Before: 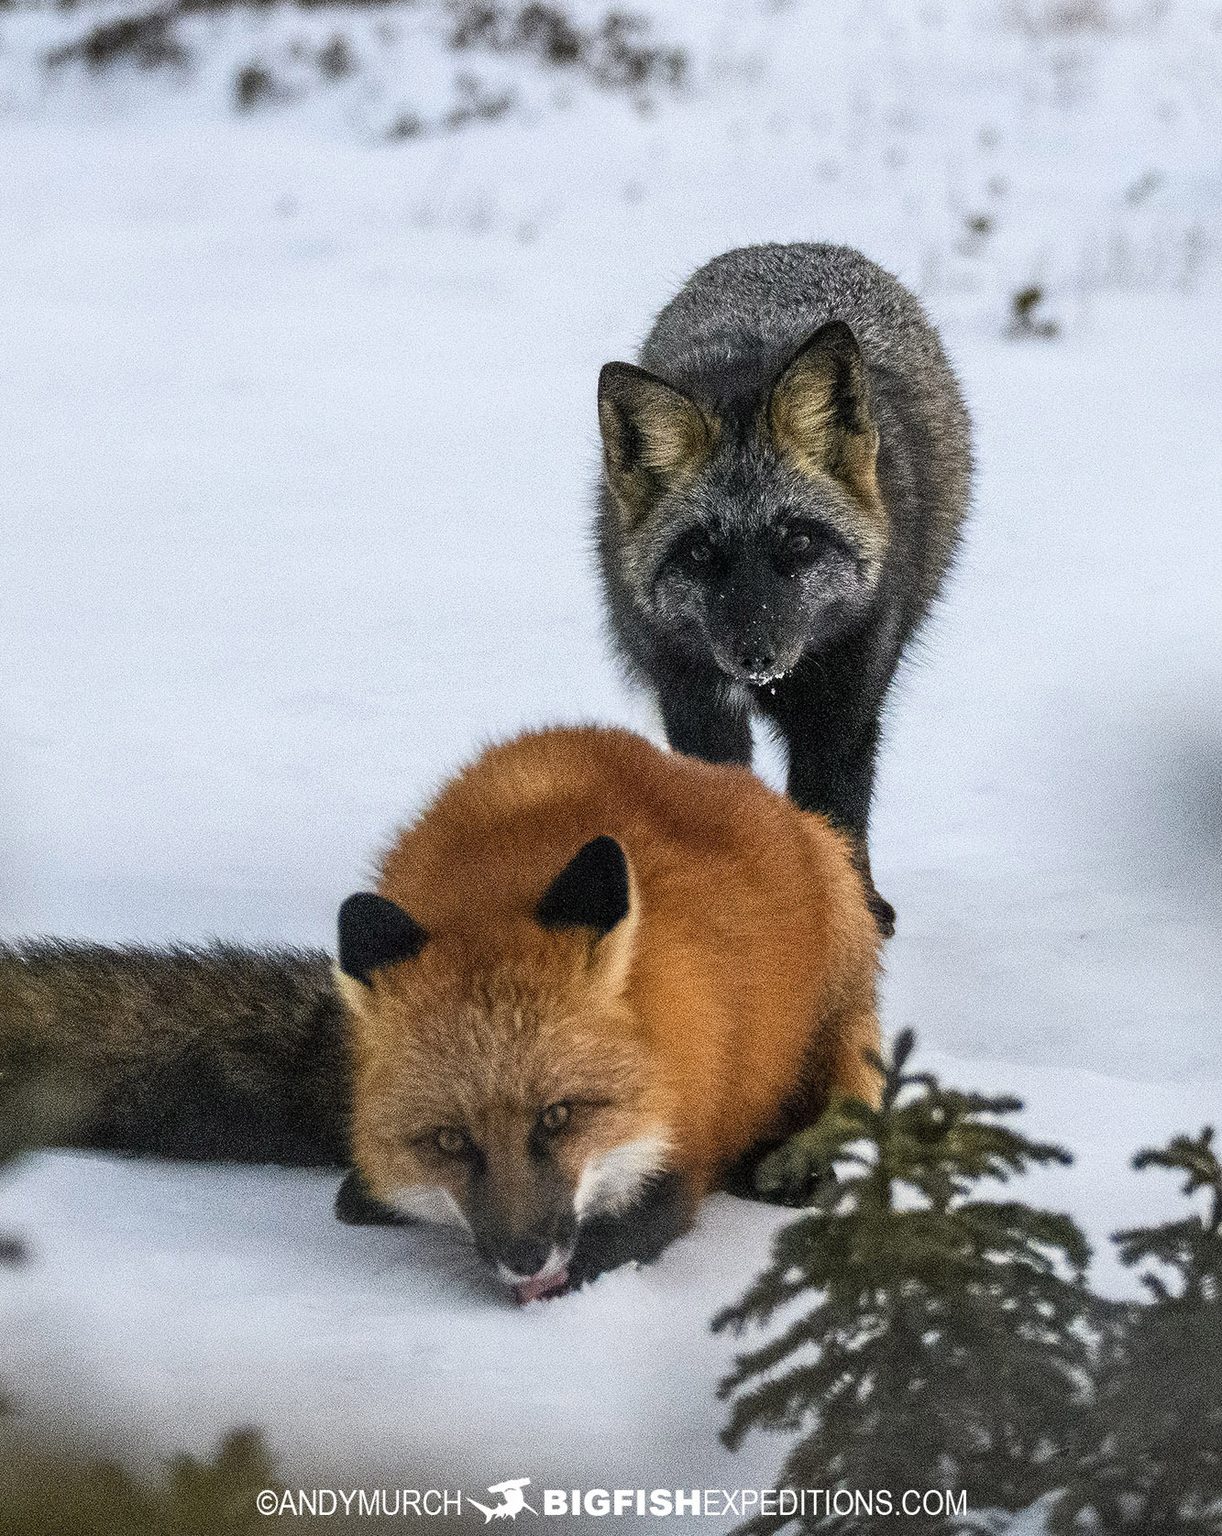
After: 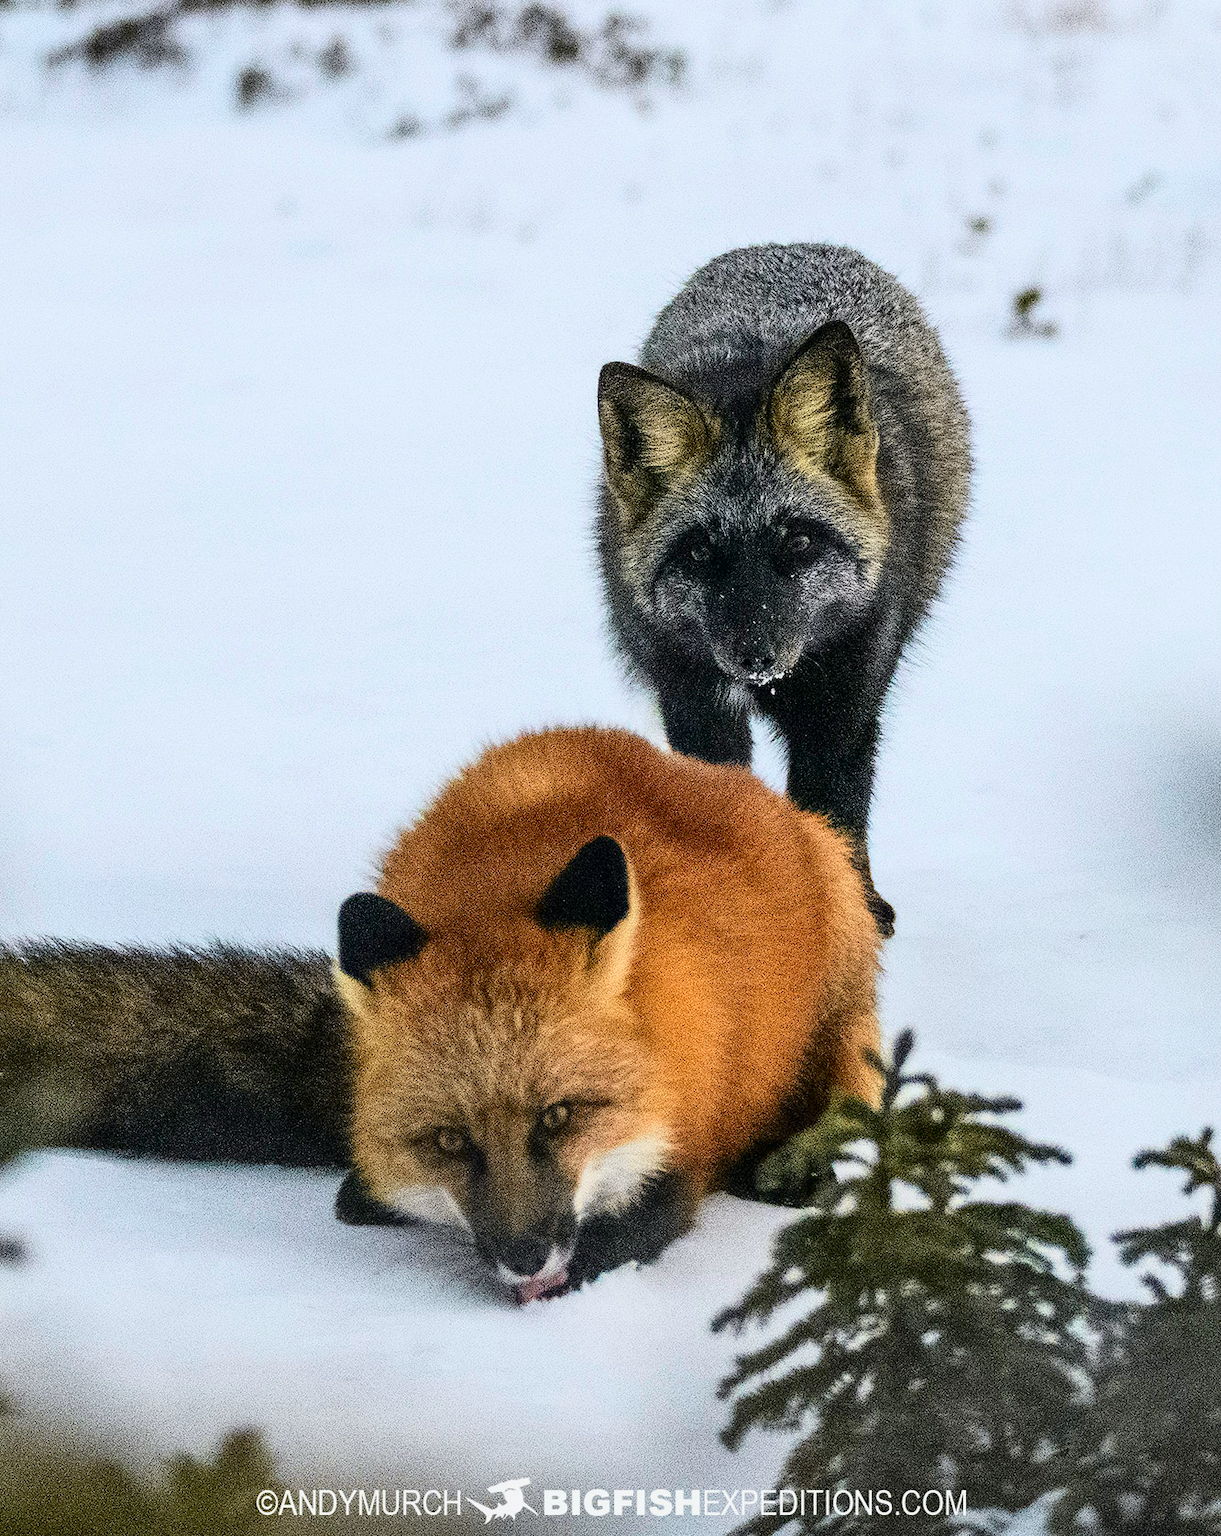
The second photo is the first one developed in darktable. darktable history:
tone curve: curves: ch0 [(0, 0) (0.042, 0.023) (0.157, 0.114) (0.302, 0.308) (0.44, 0.507) (0.607, 0.705) (0.824, 0.882) (1, 0.965)]; ch1 [(0, 0) (0.339, 0.334) (0.445, 0.419) (0.476, 0.454) (0.503, 0.501) (0.517, 0.513) (0.551, 0.567) (0.622, 0.662) (0.706, 0.741) (1, 1)]; ch2 [(0, 0) (0.327, 0.318) (0.417, 0.426) (0.46, 0.453) (0.502, 0.5) (0.514, 0.524) (0.547, 0.572) (0.615, 0.656) (0.717, 0.778) (1, 1)], color space Lab, independent channels, preserve colors none
